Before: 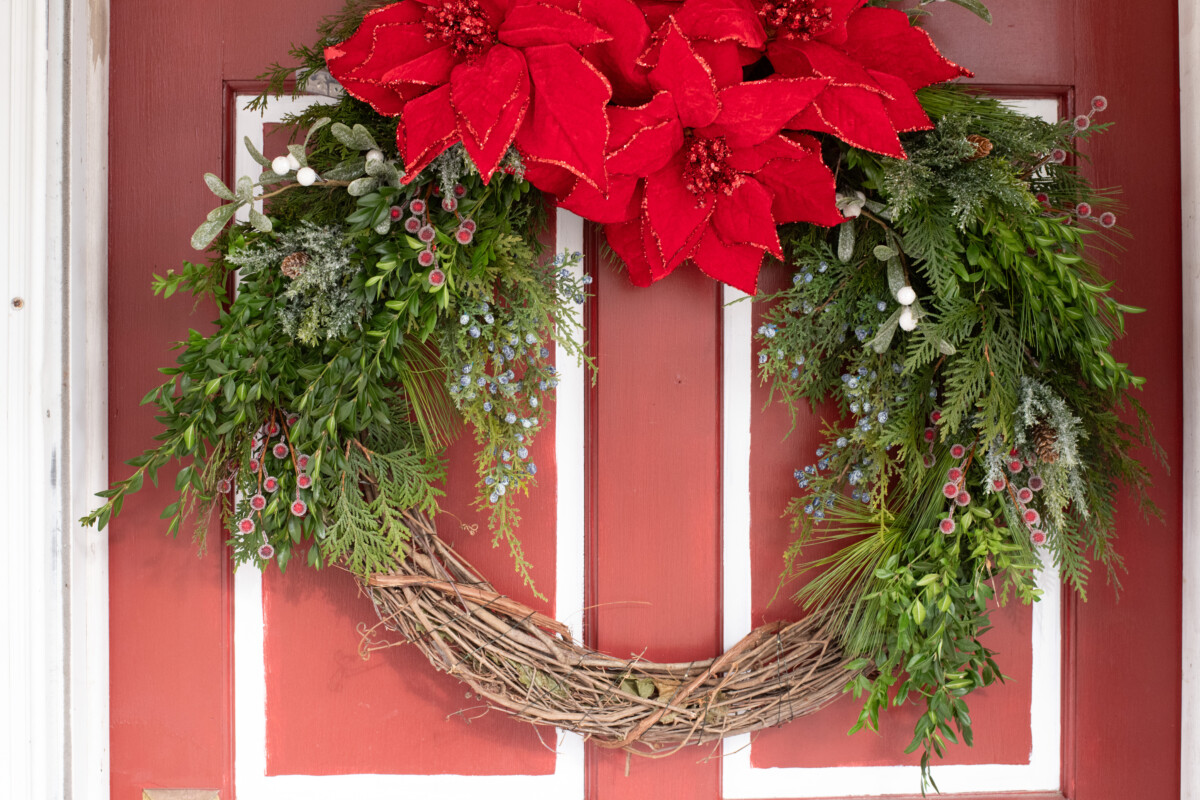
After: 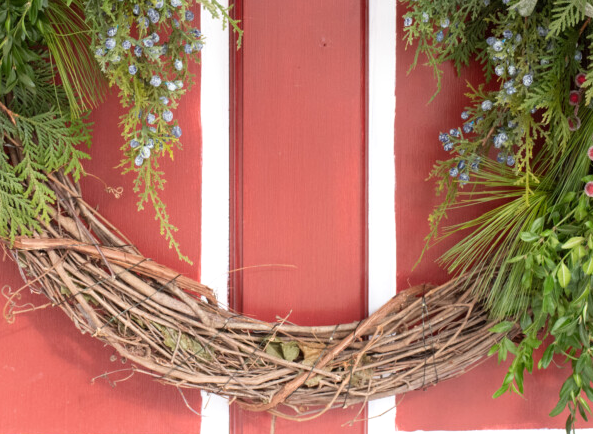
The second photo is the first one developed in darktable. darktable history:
crop: left 29.613%, top 42.191%, right 20.903%, bottom 3.465%
exposure: exposure 0.123 EV, compensate highlight preservation false
